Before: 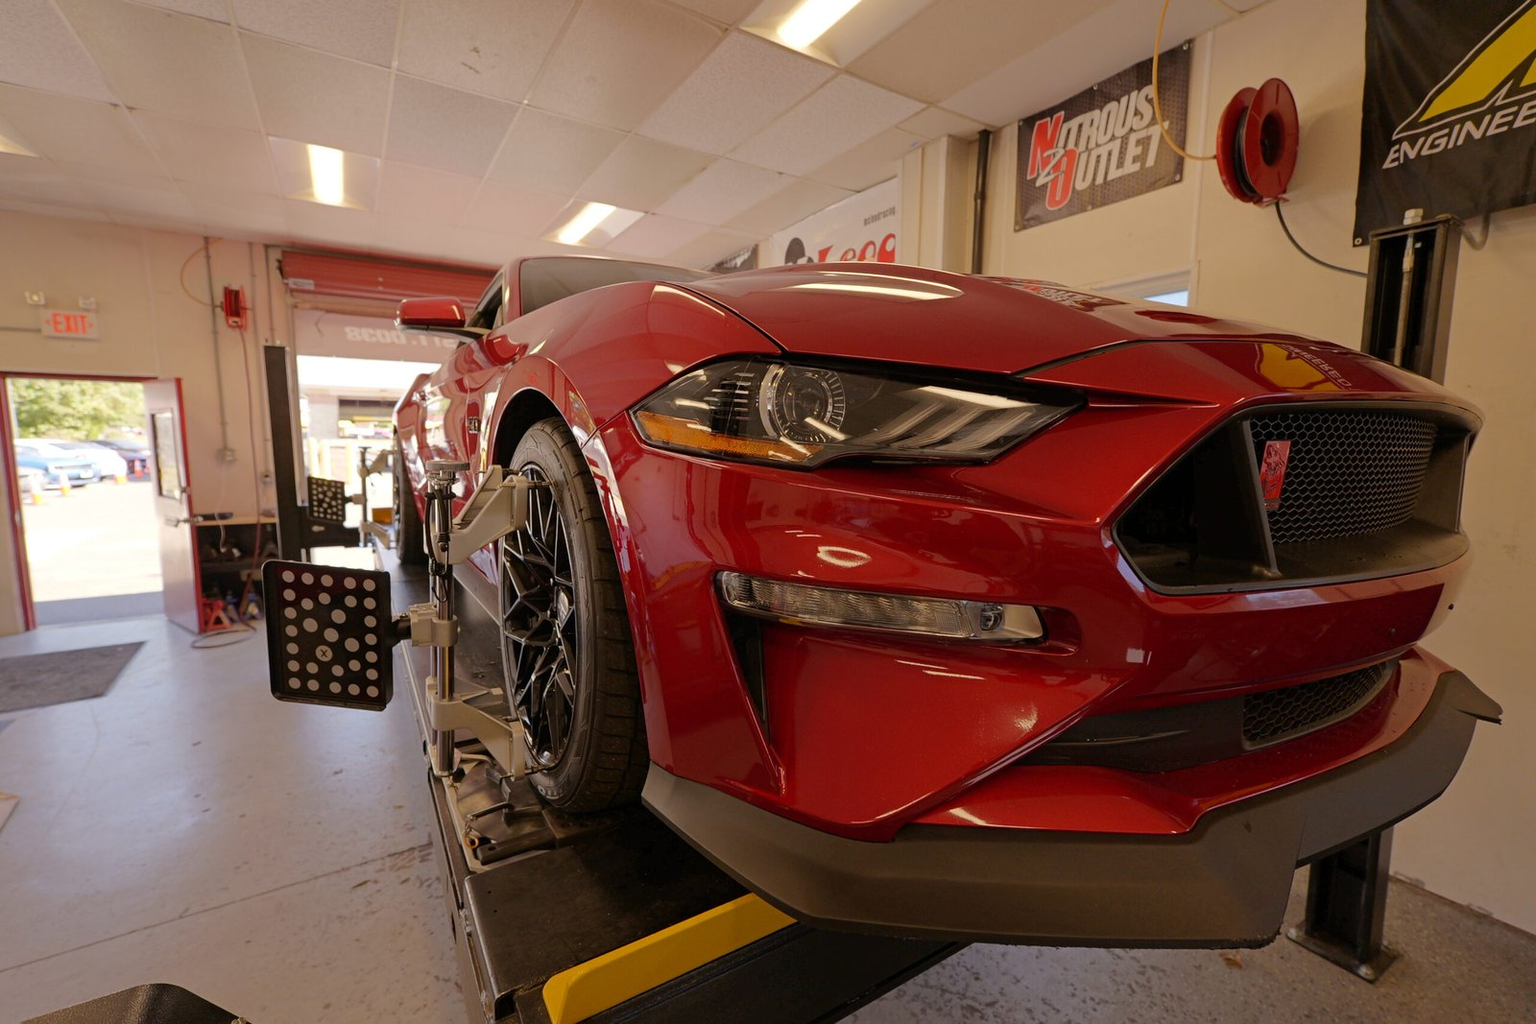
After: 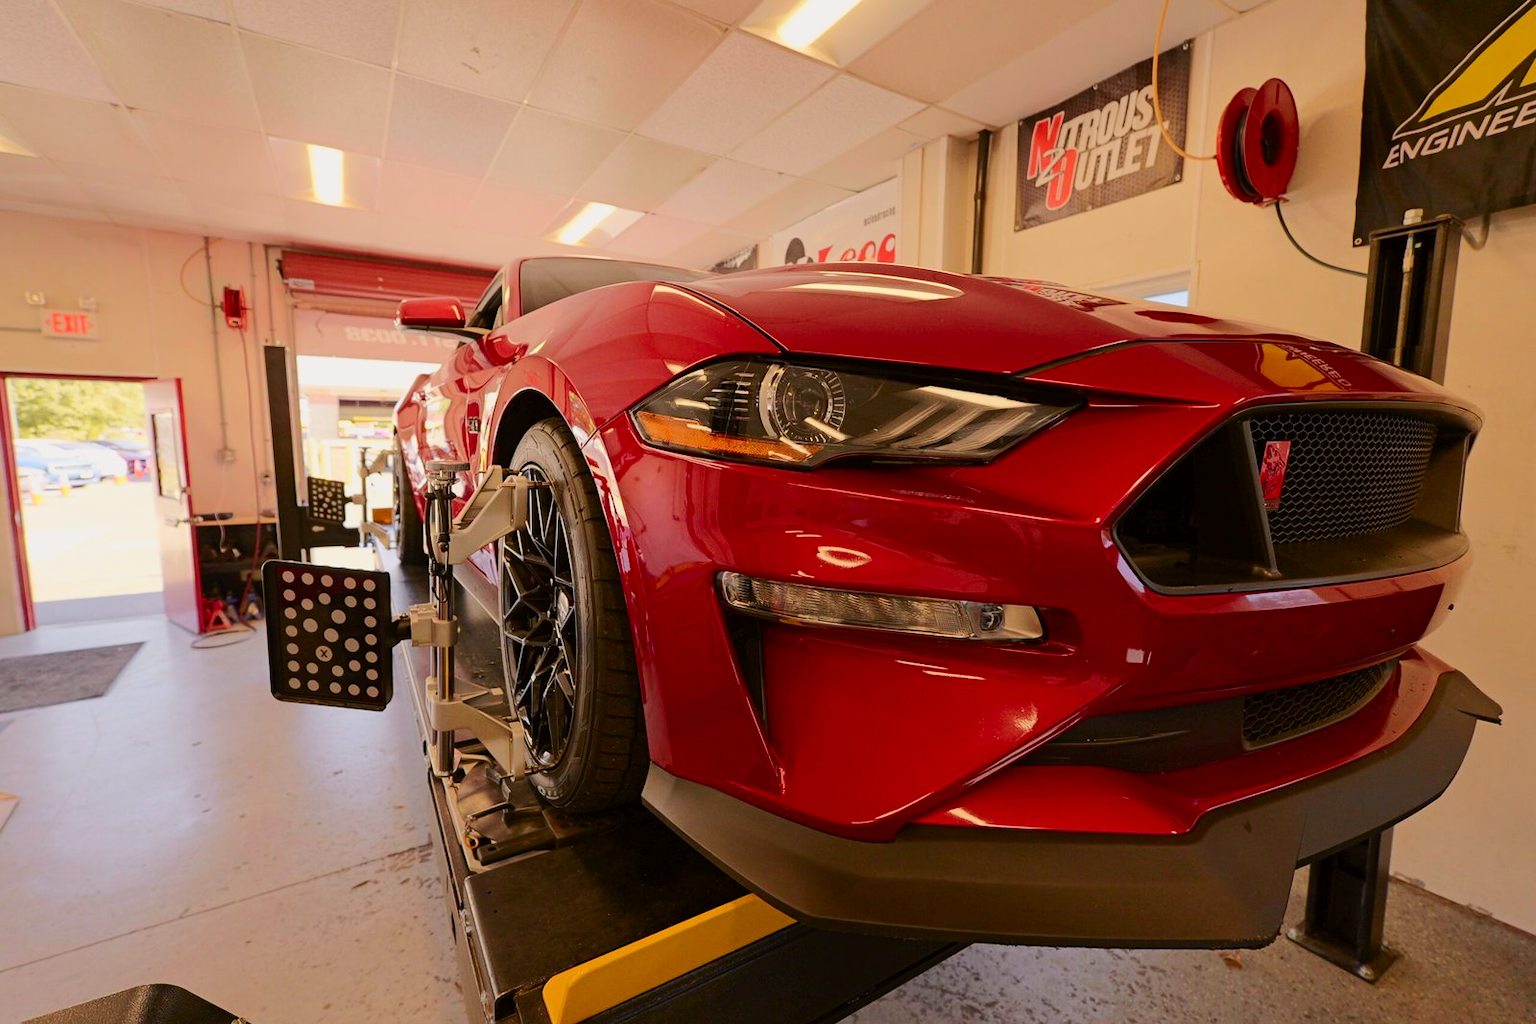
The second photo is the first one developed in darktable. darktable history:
tone curve: curves: ch0 [(0, 0) (0.239, 0.248) (0.508, 0.606) (0.826, 0.855) (1, 0.945)]; ch1 [(0, 0) (0.401, 0.42) (0.442, 0.47) (0.492, 0.498) (0.511, 0.516) (0.555, 0.586) (0.681, 0.739) (1, 1)]; ch2 [(0, 0) (0.411, 0.433) (0.5, 0.504) (0.545, 0.574) (1, 1)], color space Lab, independent channels, preserve colors none
